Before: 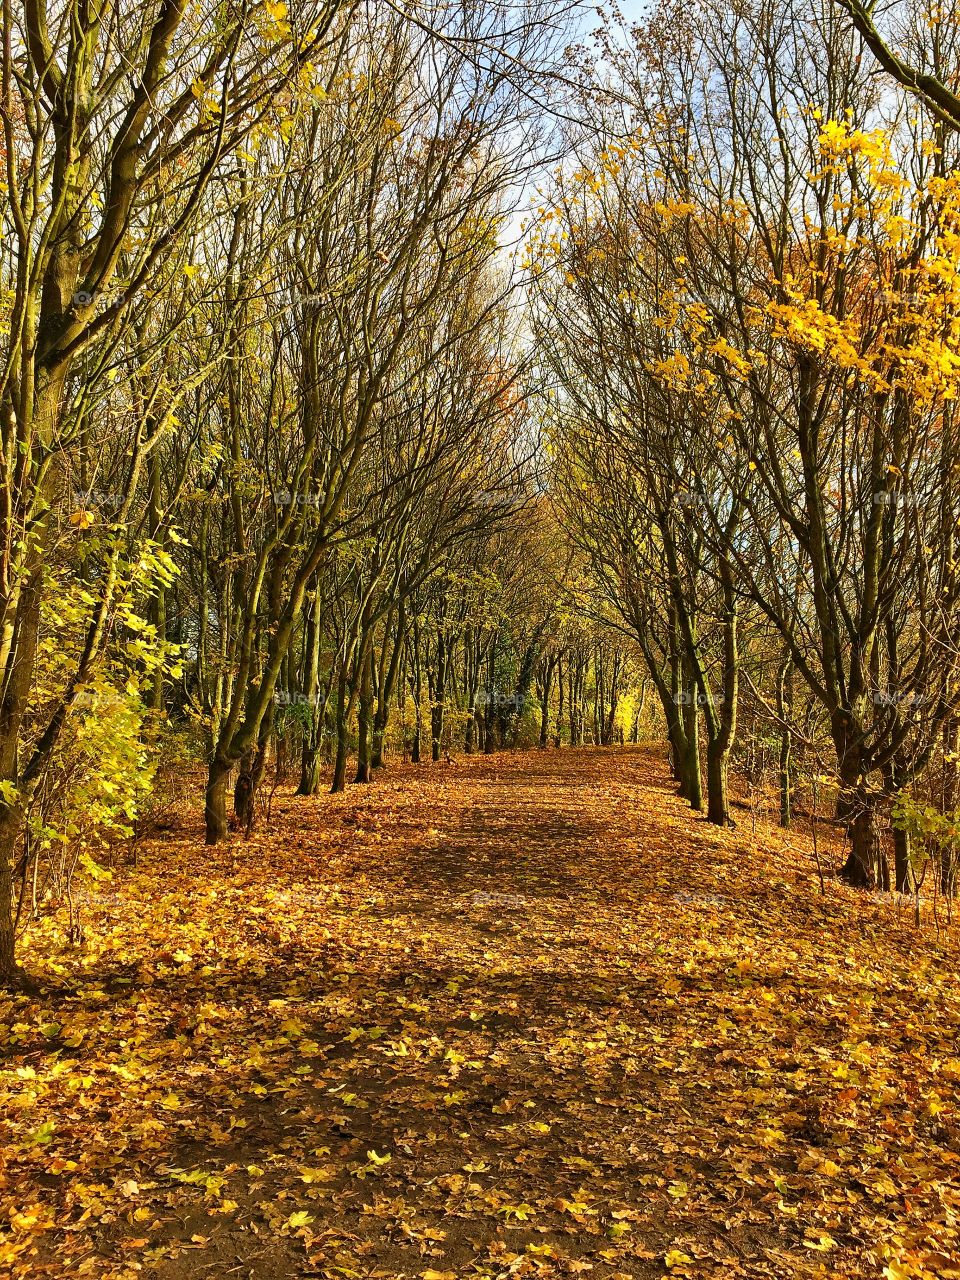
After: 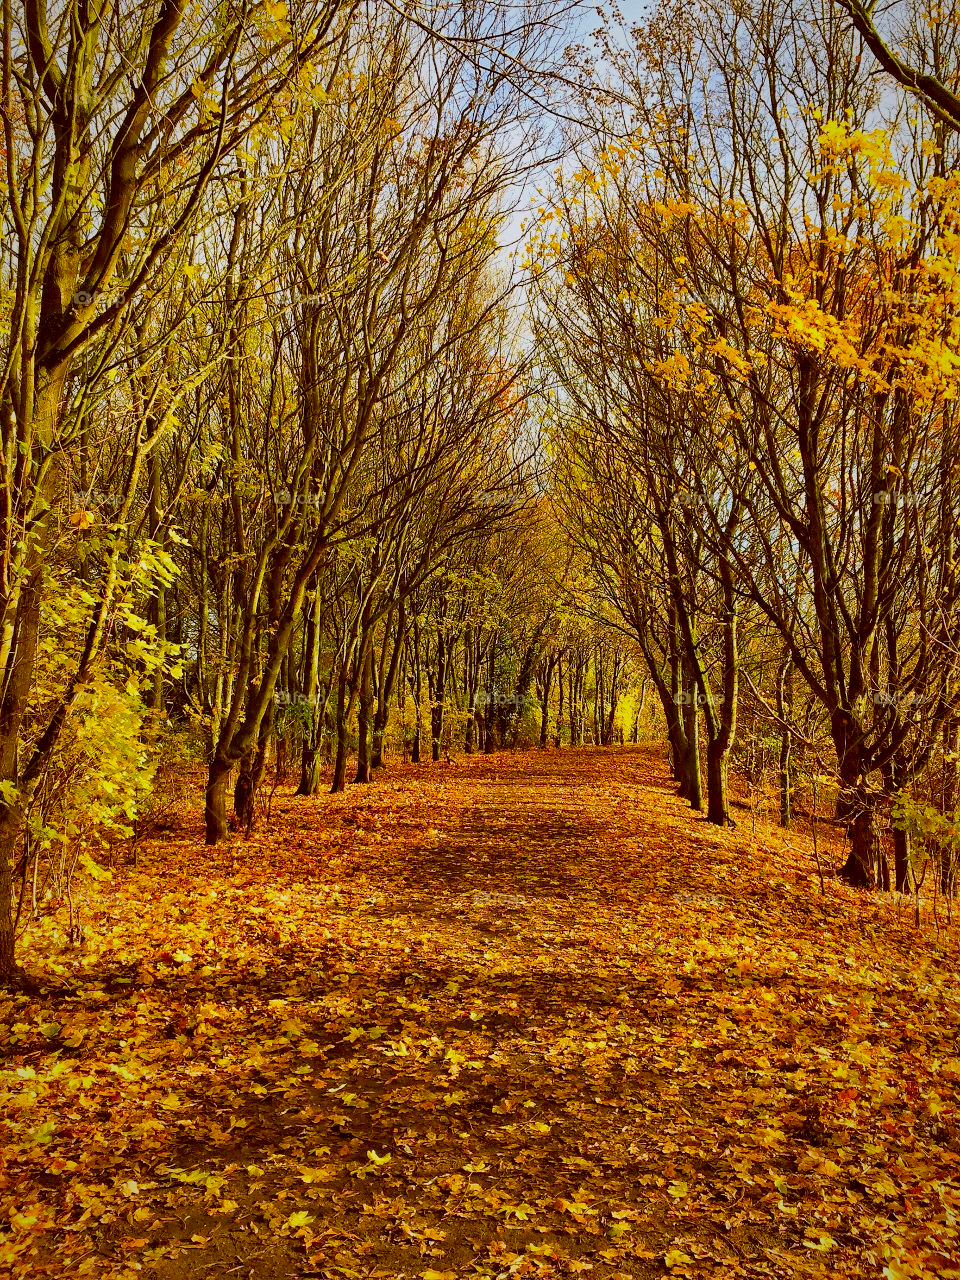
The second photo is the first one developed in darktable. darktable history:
color balance: lift [1, 1.011, 0.999, 0.989], gamma [1.109, 1.045, 1.039, 0.955], gain [0.917, 0.936, 0.952, 1.064], contrast 2.32%, contrast fulcrum 19%, output saturation 101%
vignetting: fall-off start 80.87%, fall-off radius 61.59%, brightness -0.384, saturation 0.007, center (0, 0.007), automatic ratio true, width/height ratio 1.418
filmic rgb: black relative exposure -7.75 EV, white relative exposure 4.4 EV, threshold 3 EV, target black luminance 0%, hardness 3.76, latitude 50.51%, contrast 1.074, highlights saturation mix 10%, shadows ↔ highlights balance -0.22%, color science v4 (2020), enable highlight reconstruction true
